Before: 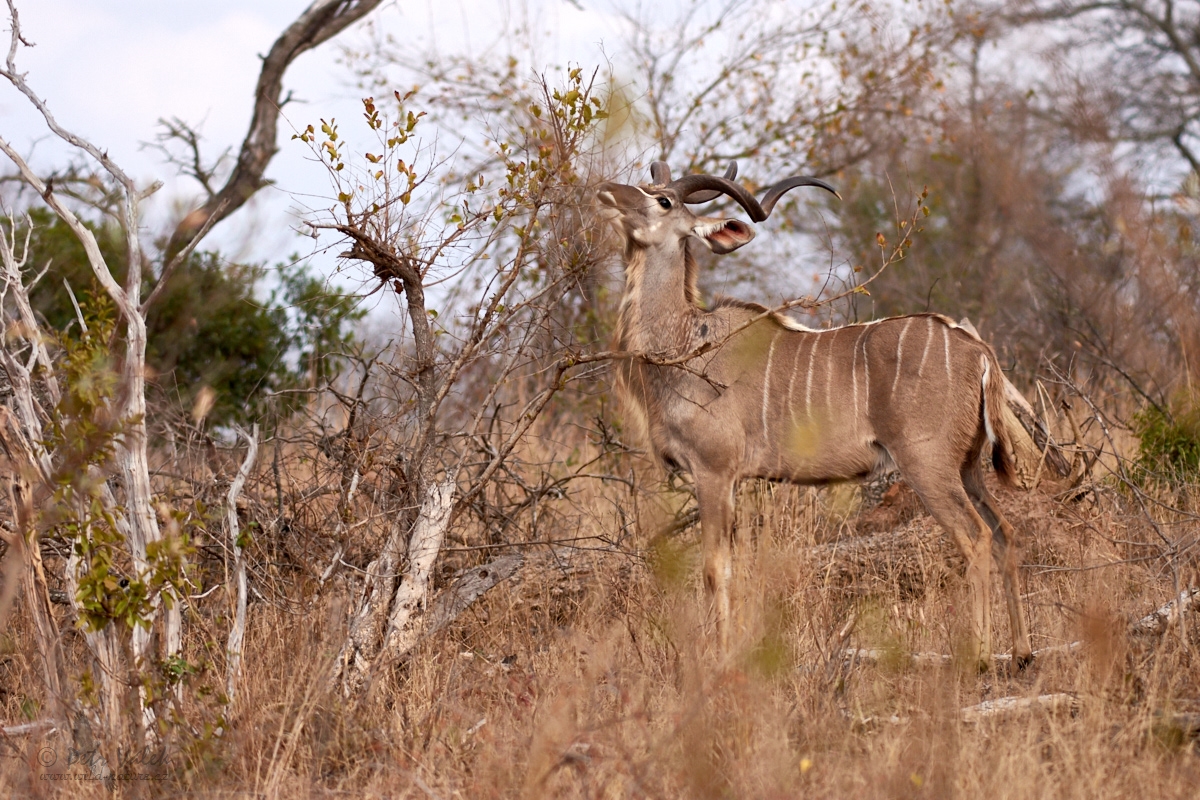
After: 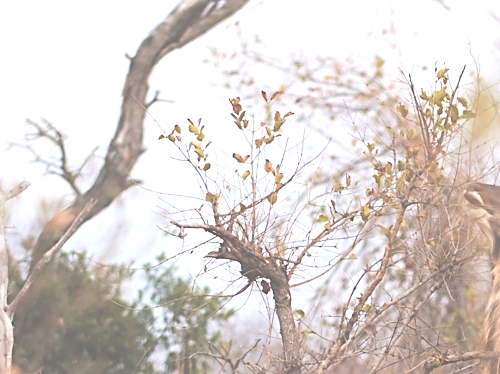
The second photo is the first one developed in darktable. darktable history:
tone curve: curves: ch0 [(0, 0) (0.526, 0.642) (1, 1)], color space Lab, independent channels, preserve colors none
tone equalizer: edges refinement/feathering 500, mask exposure compensation -1.57 EV, preserve details no
crop and rotate: left 11.147%, top 0.081%, right 47.186%, bottom 53.08%
exposure: black level correction -0.086, compensate exposure bias true, compensate highlight preservation false
sharpen: on, module defaults
